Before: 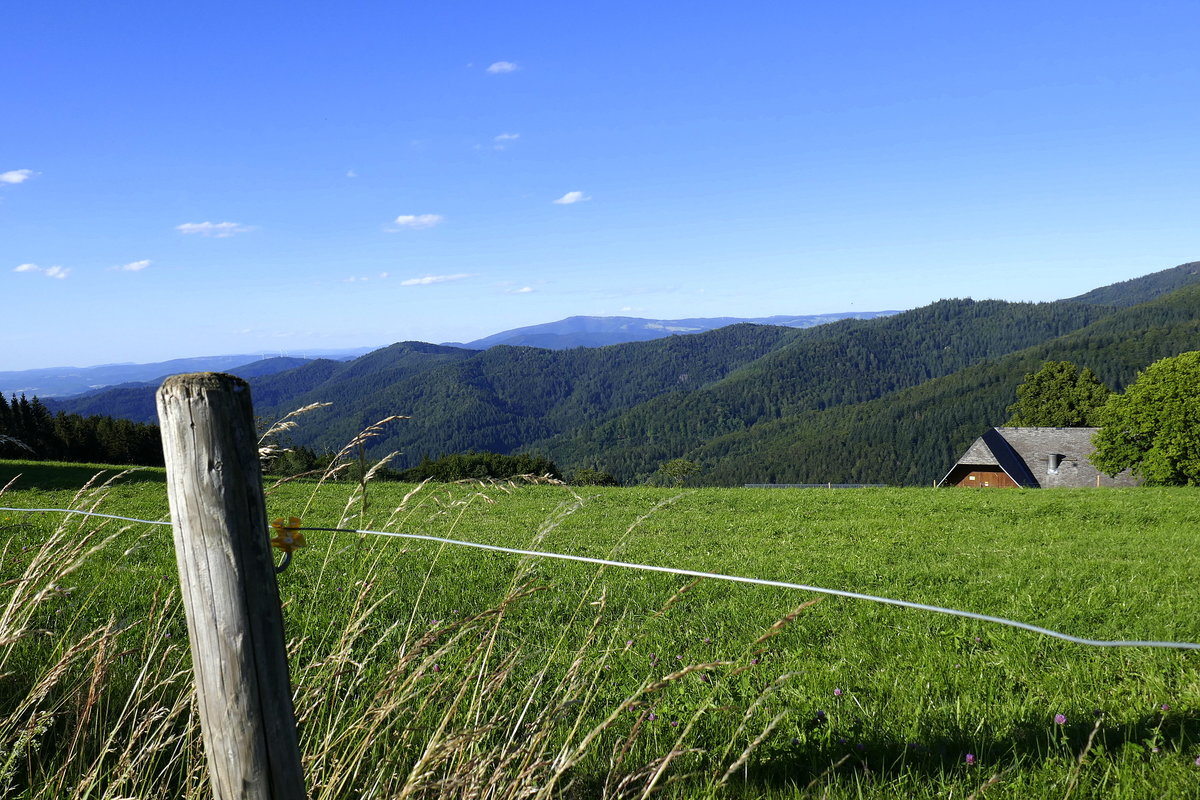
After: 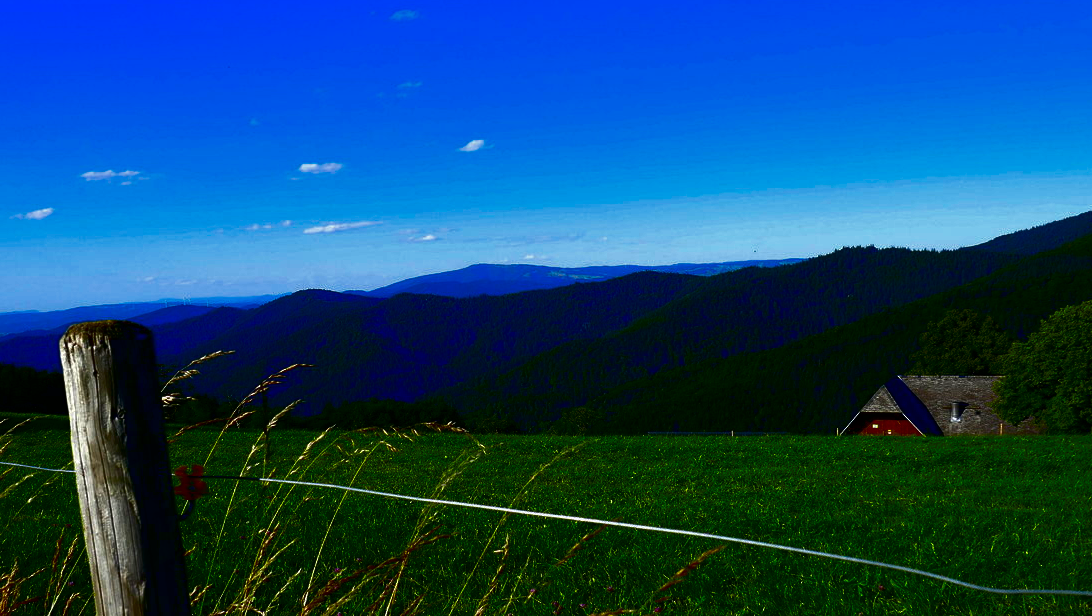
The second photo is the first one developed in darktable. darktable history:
contrast brightness saturation: brightness -1, saturation 1
crop: left 8.155%, top 6.611%, bottom 15.385%
